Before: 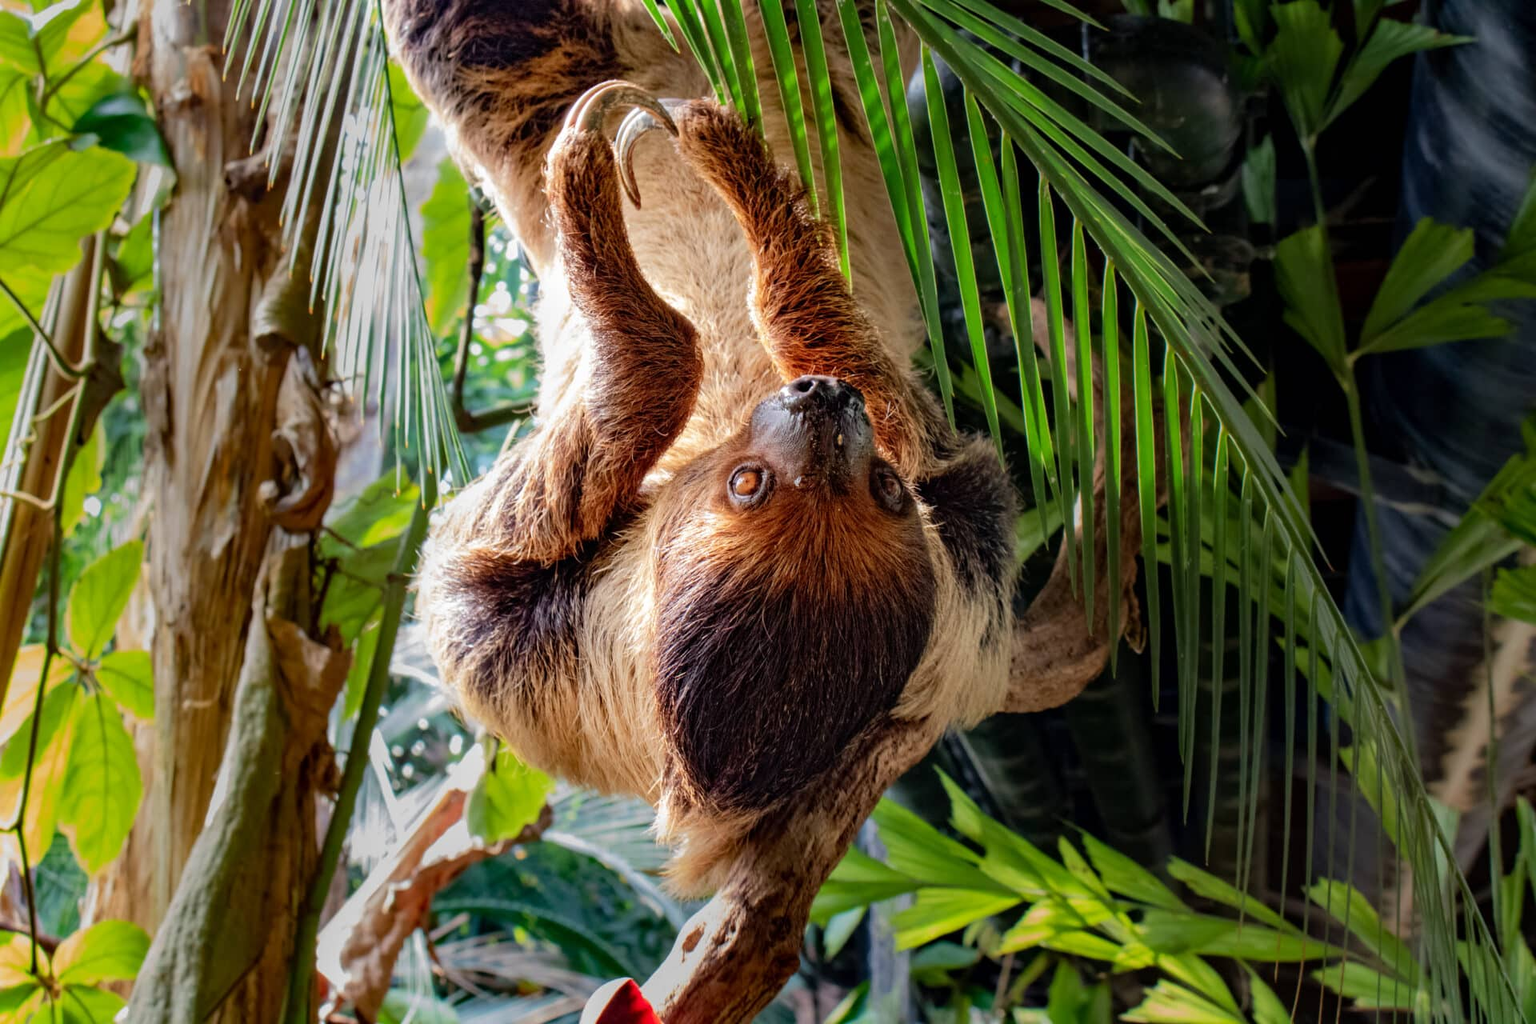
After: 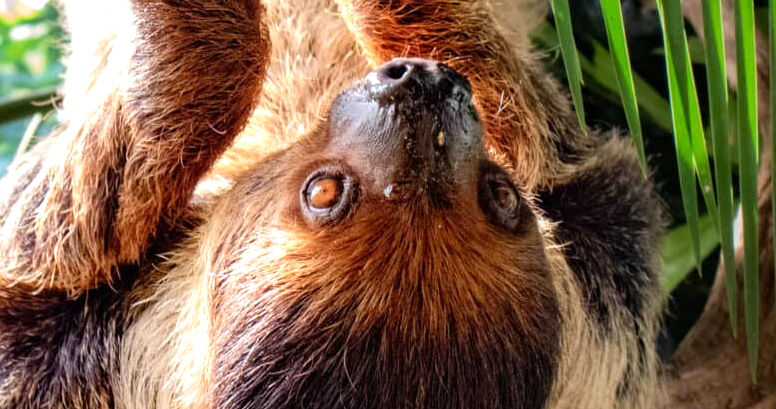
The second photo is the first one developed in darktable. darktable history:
crop: left 31.751%, top 32.172%, right 27.8%, bottom 35.83%
exposure: exposure 0.426 EV, compensate highlight preservation false
